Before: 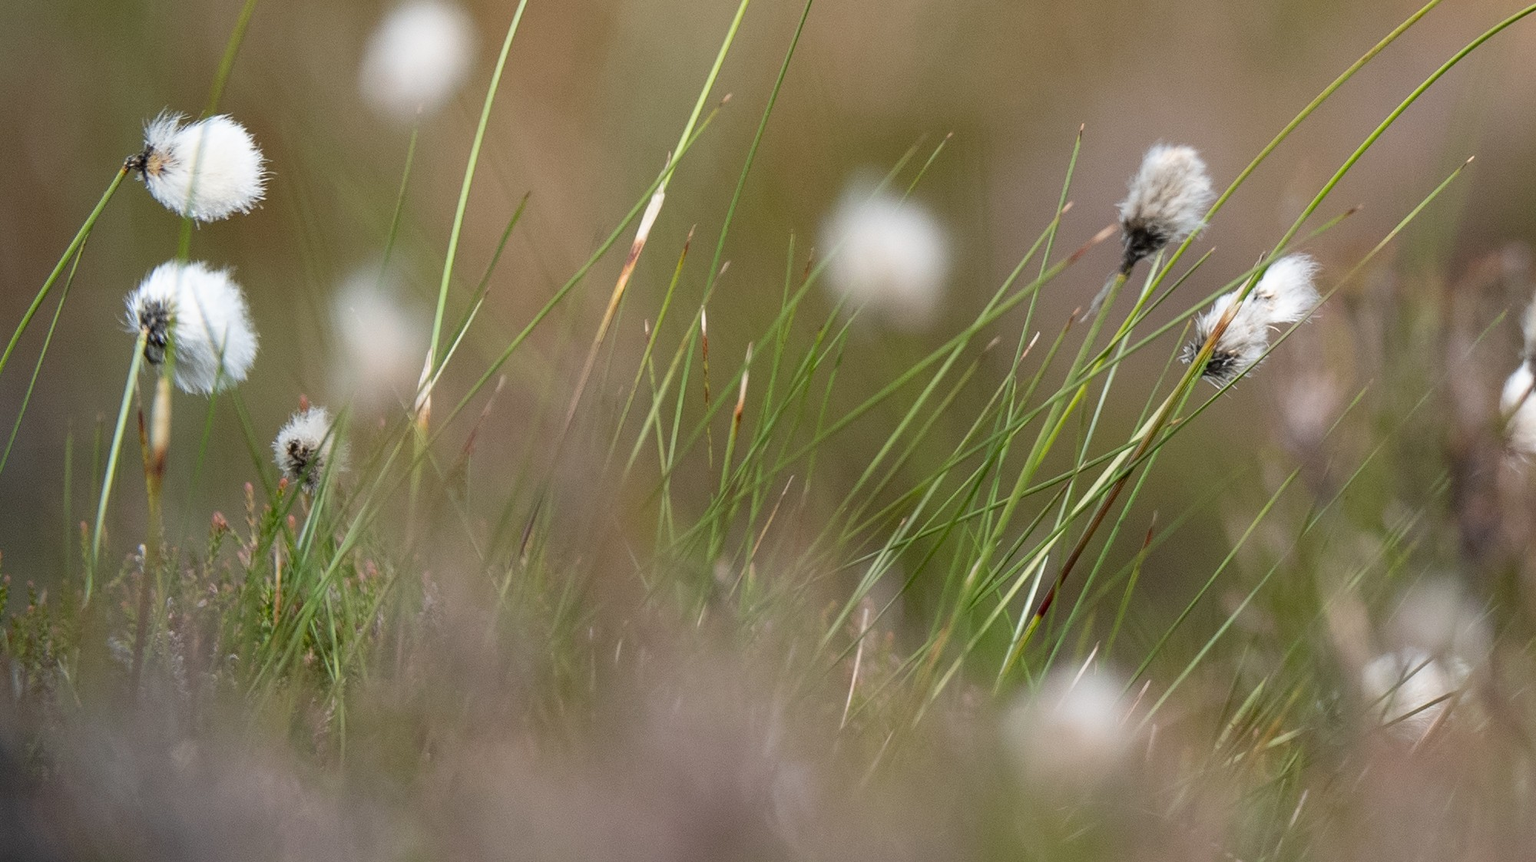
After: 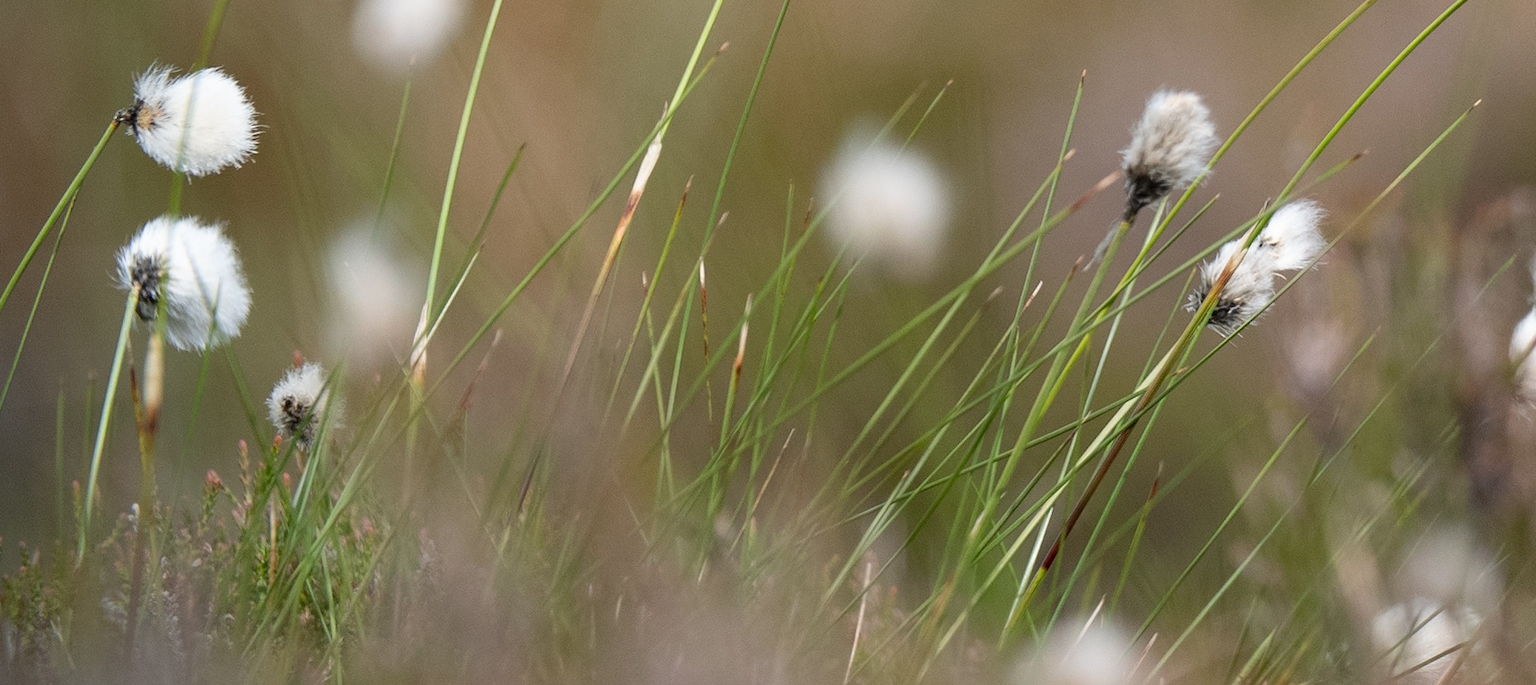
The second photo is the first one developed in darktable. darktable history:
sharpen: radius 5.325, amount 0.312, threshold 26.433
rotate and perspective: rotation -0.45°, automatic cropping original format, crop left 0.008, crop right 0.992, crop top 0.012, crop bottom 0.988
crop and rotate: top 5.667%, bottom 14.937%
